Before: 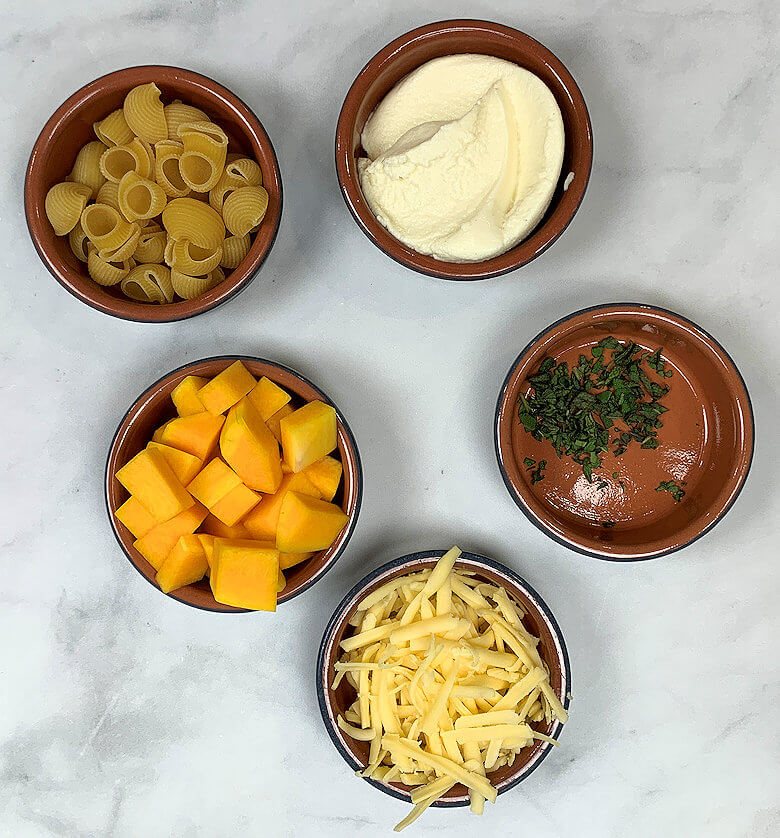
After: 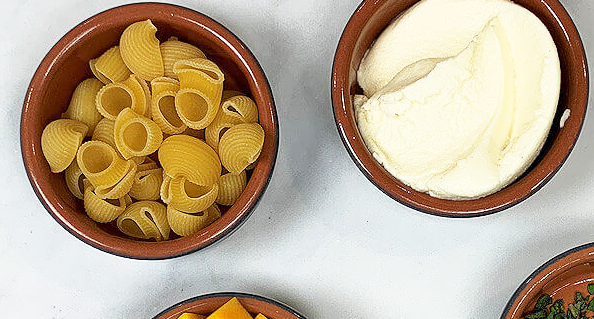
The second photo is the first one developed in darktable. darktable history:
crop: left 0.579%, top 7.627%, right 23.167%, bottom 54.275%
base curve: curves: ch0 [(0, 0) (0.579, 0.807) (1, 1)], preserve colors none
